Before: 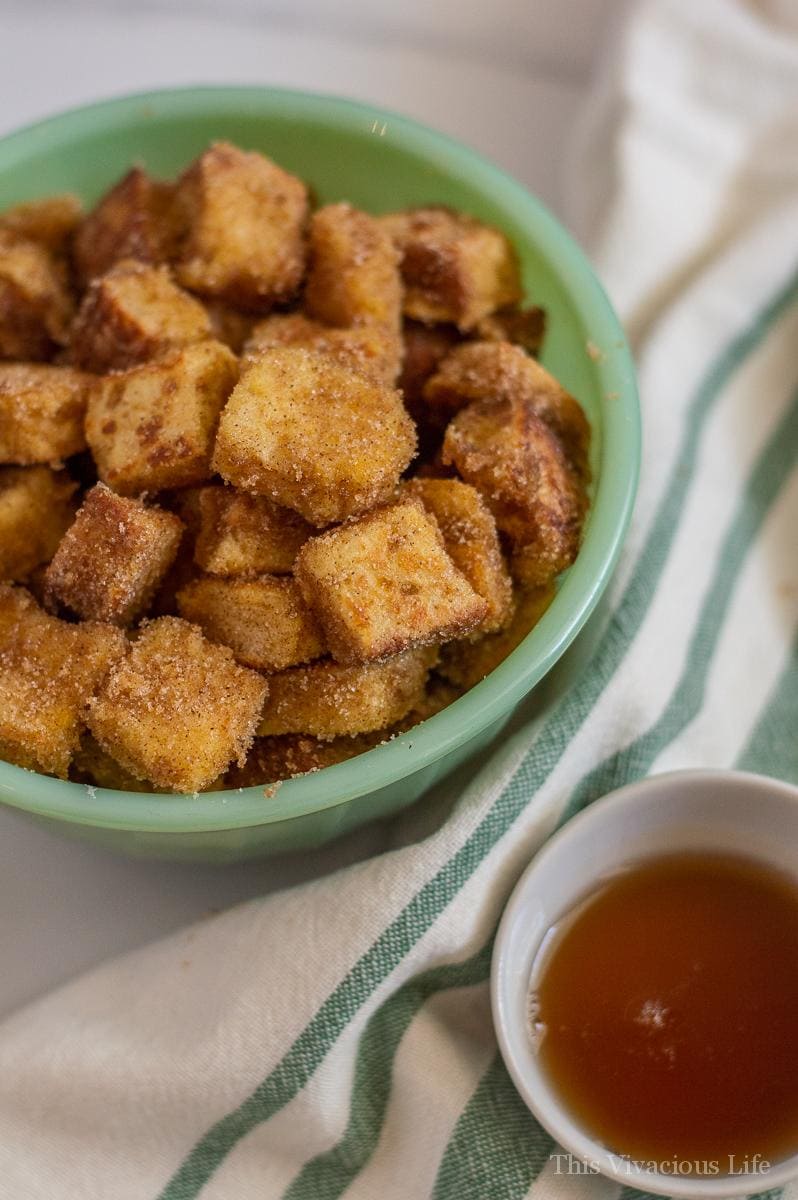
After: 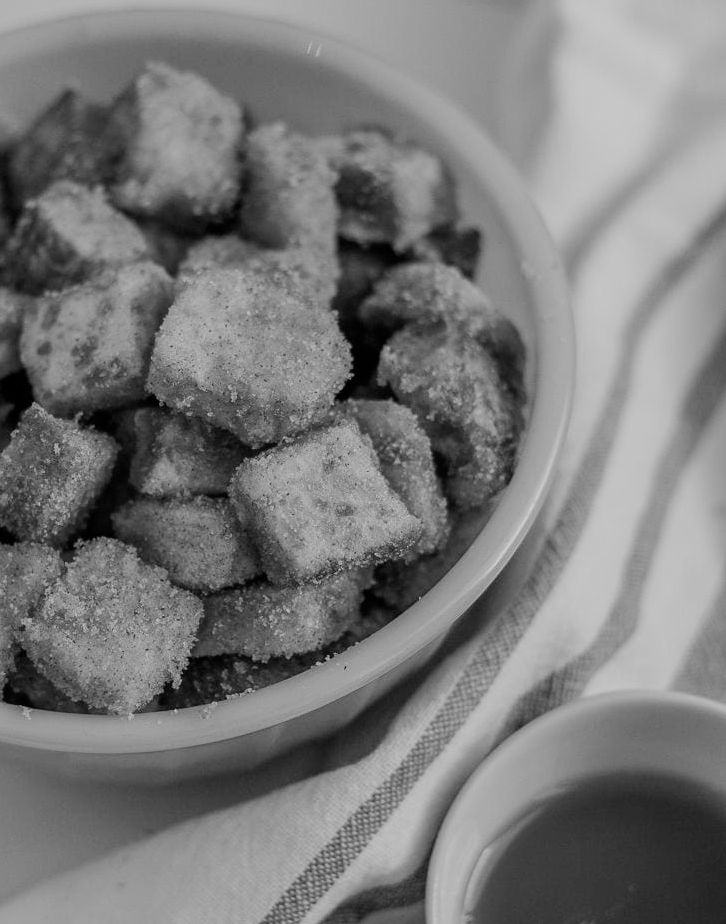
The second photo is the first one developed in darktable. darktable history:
crop: left 8.155%, top 6.611%, bottom 15.385%
filmic rgb: black relative exposure -7.65 EV, white relative exposure 4.56 EV, hardness 3.61
monochrome: a 2.21, b -1.33, size 2.2
